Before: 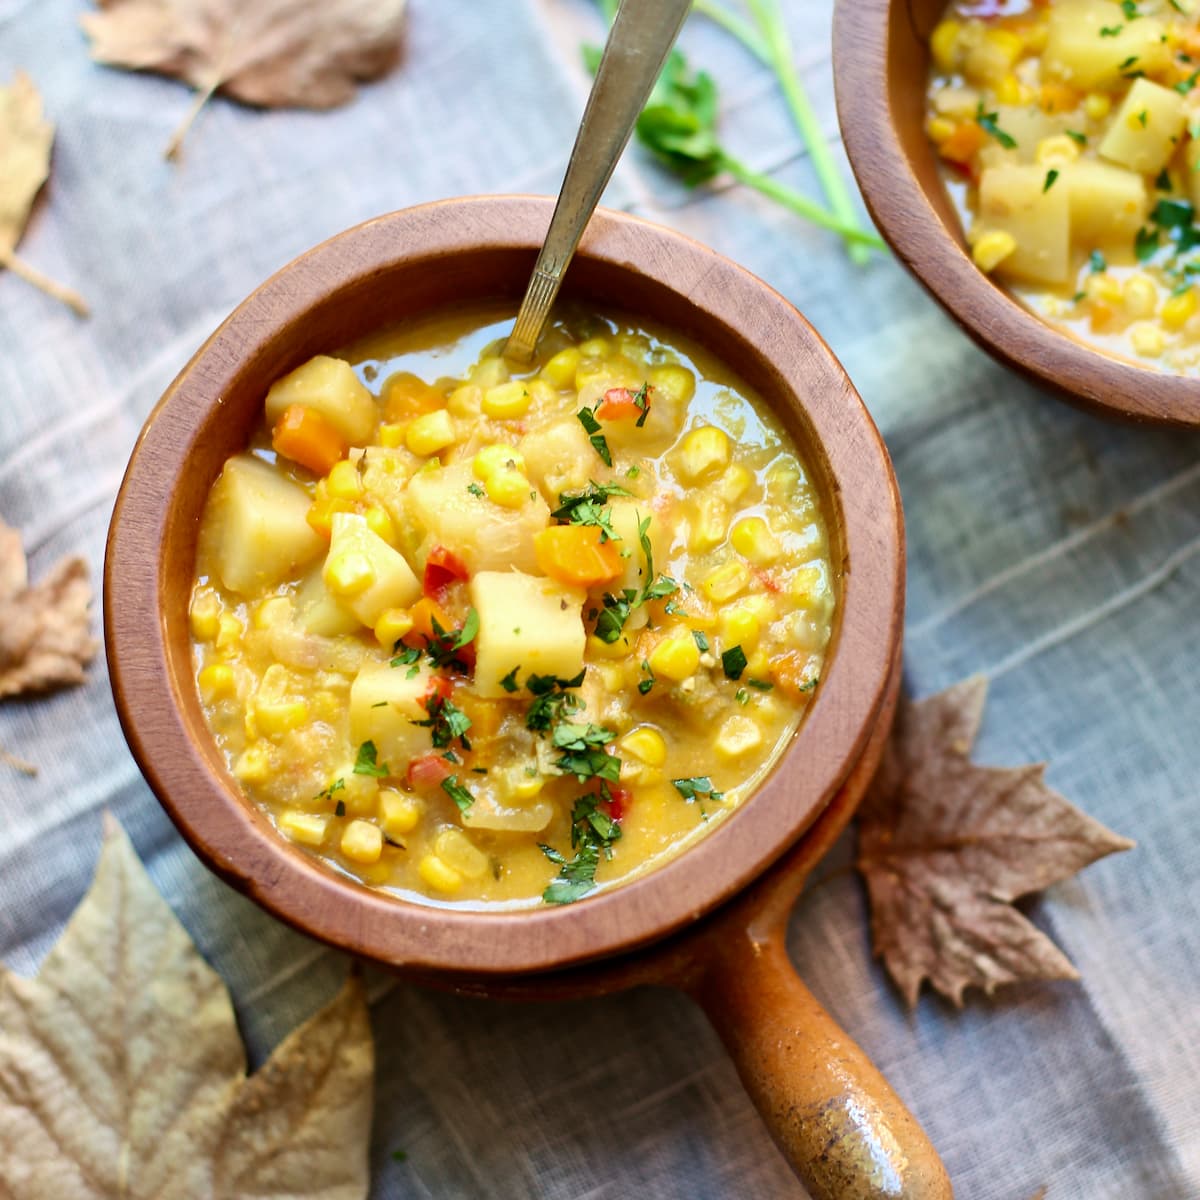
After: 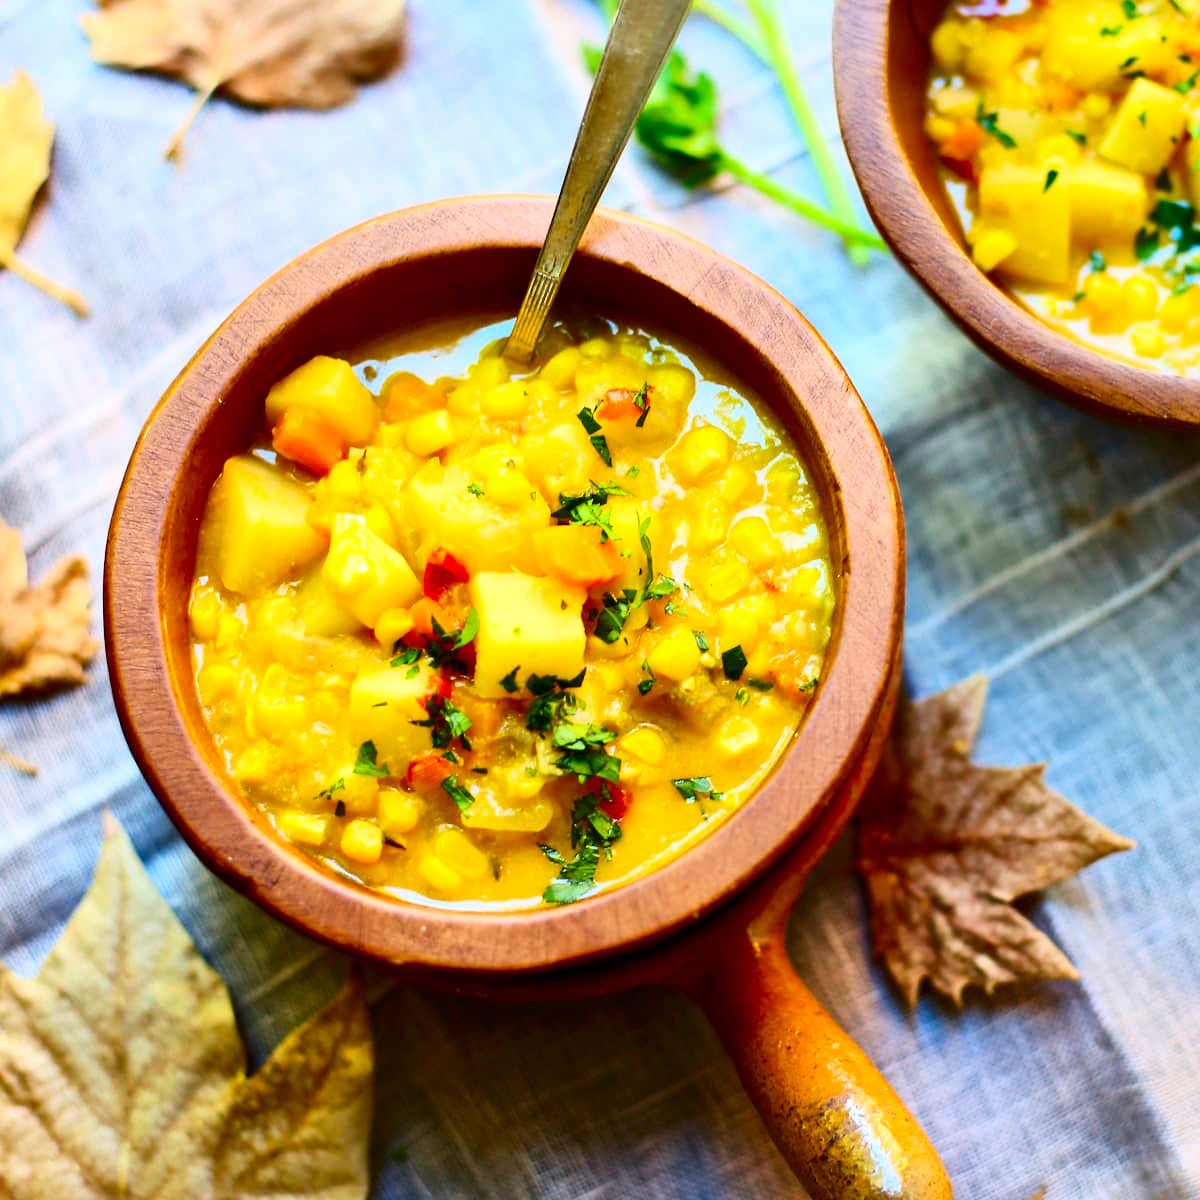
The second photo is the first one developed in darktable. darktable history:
color contrast: green-magenta contrast 0.8, blue-yellow contrast 1.1, unbound 0
contrast brightness saturation: contrast 0.26, brightness 0.02, saturation 0.87
